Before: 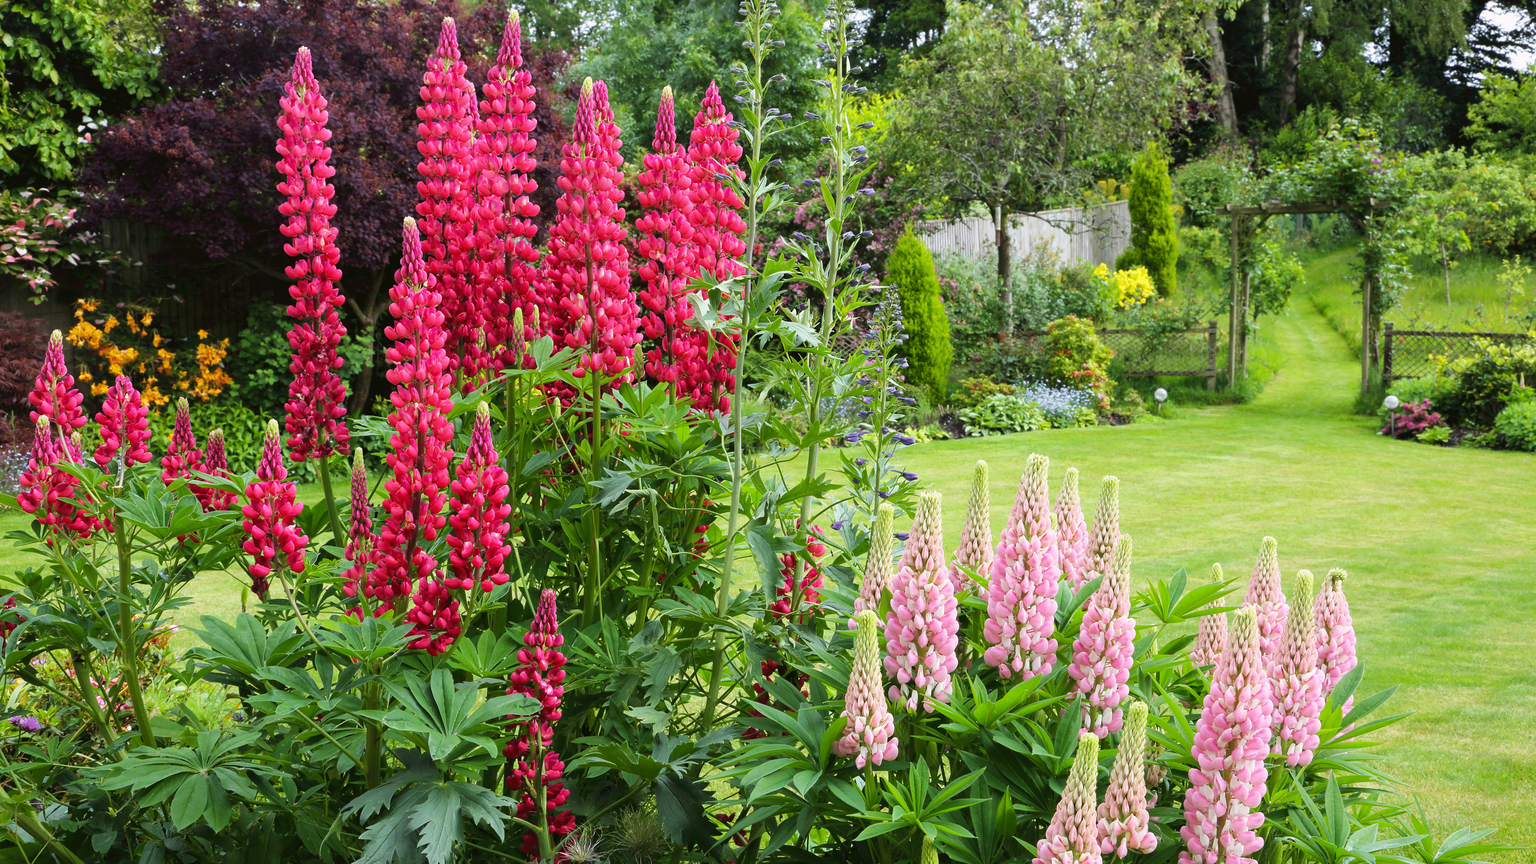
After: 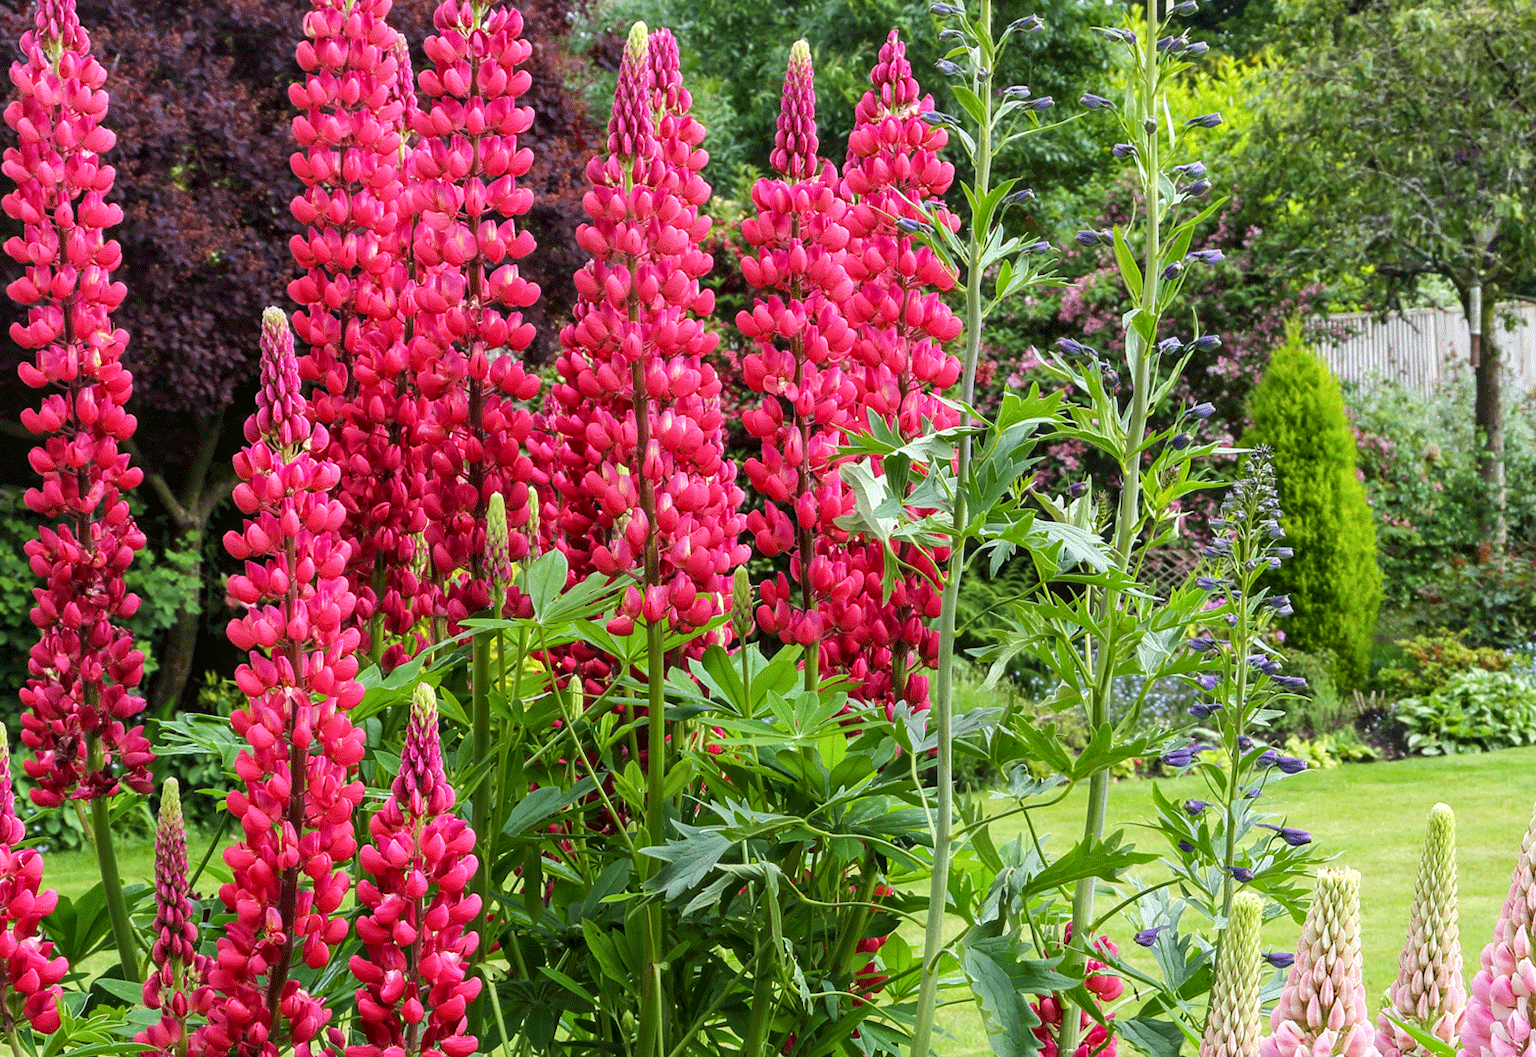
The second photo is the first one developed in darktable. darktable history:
local contrast: on, module defaults
tone equalizer: edges refinement/feathering 500, mask exposure compensation -1.57 EV, preserve details no
crop: left 17.919%, top 7.691%, right 33.079%, bottom 32.306%
exposure: compensate highlight preservation false
